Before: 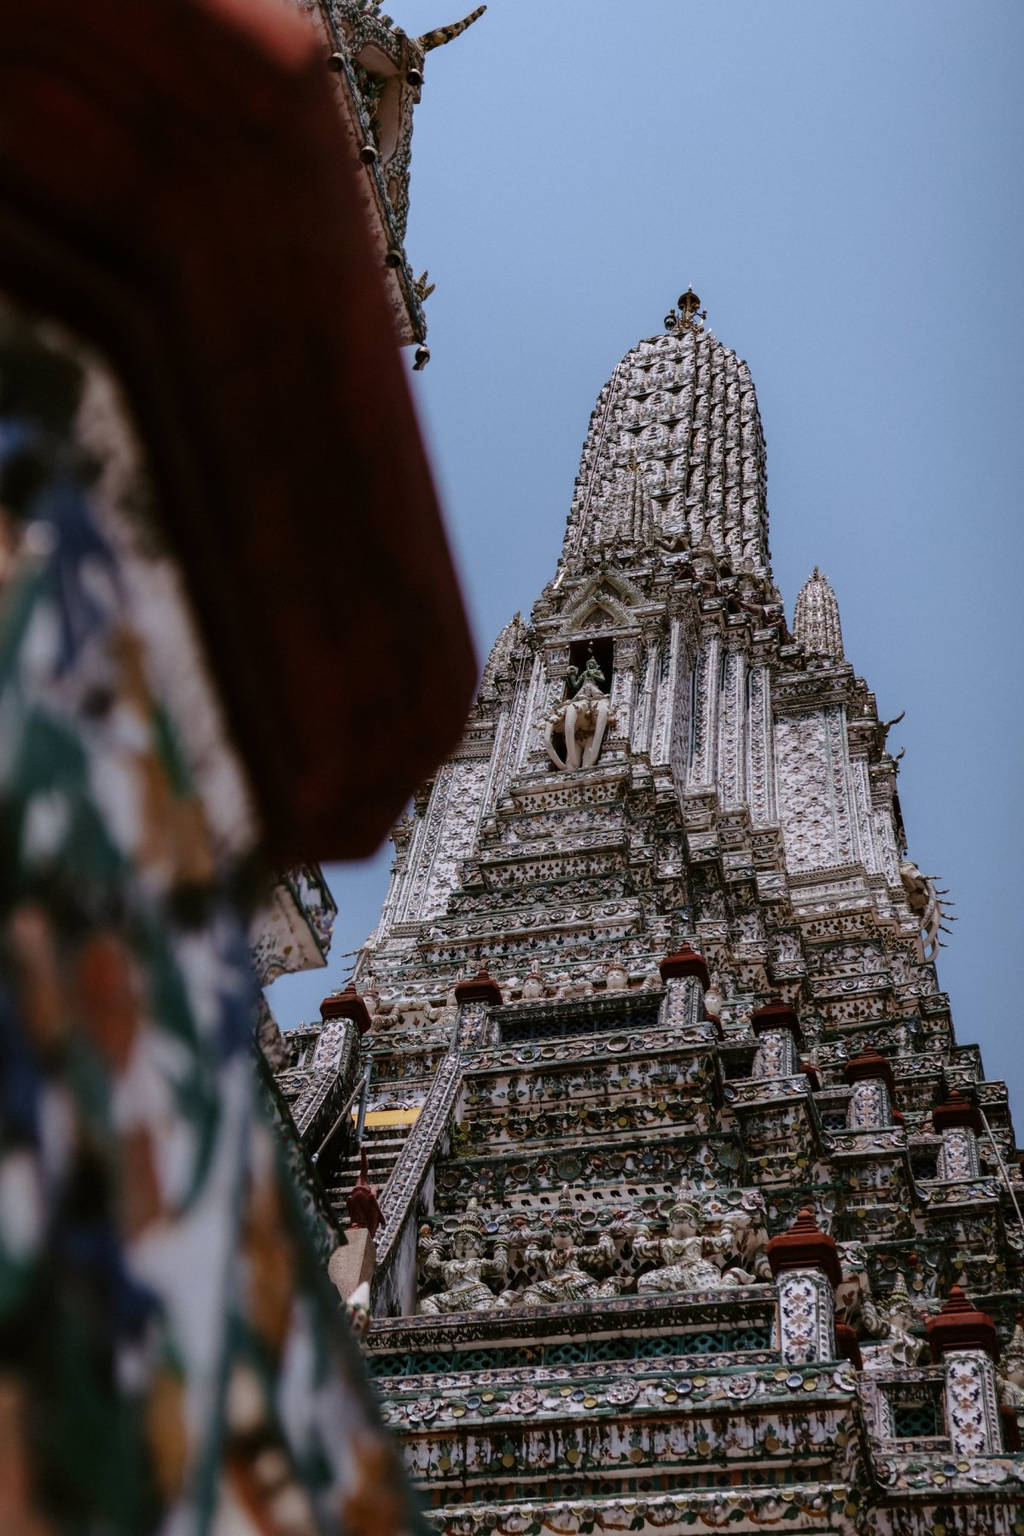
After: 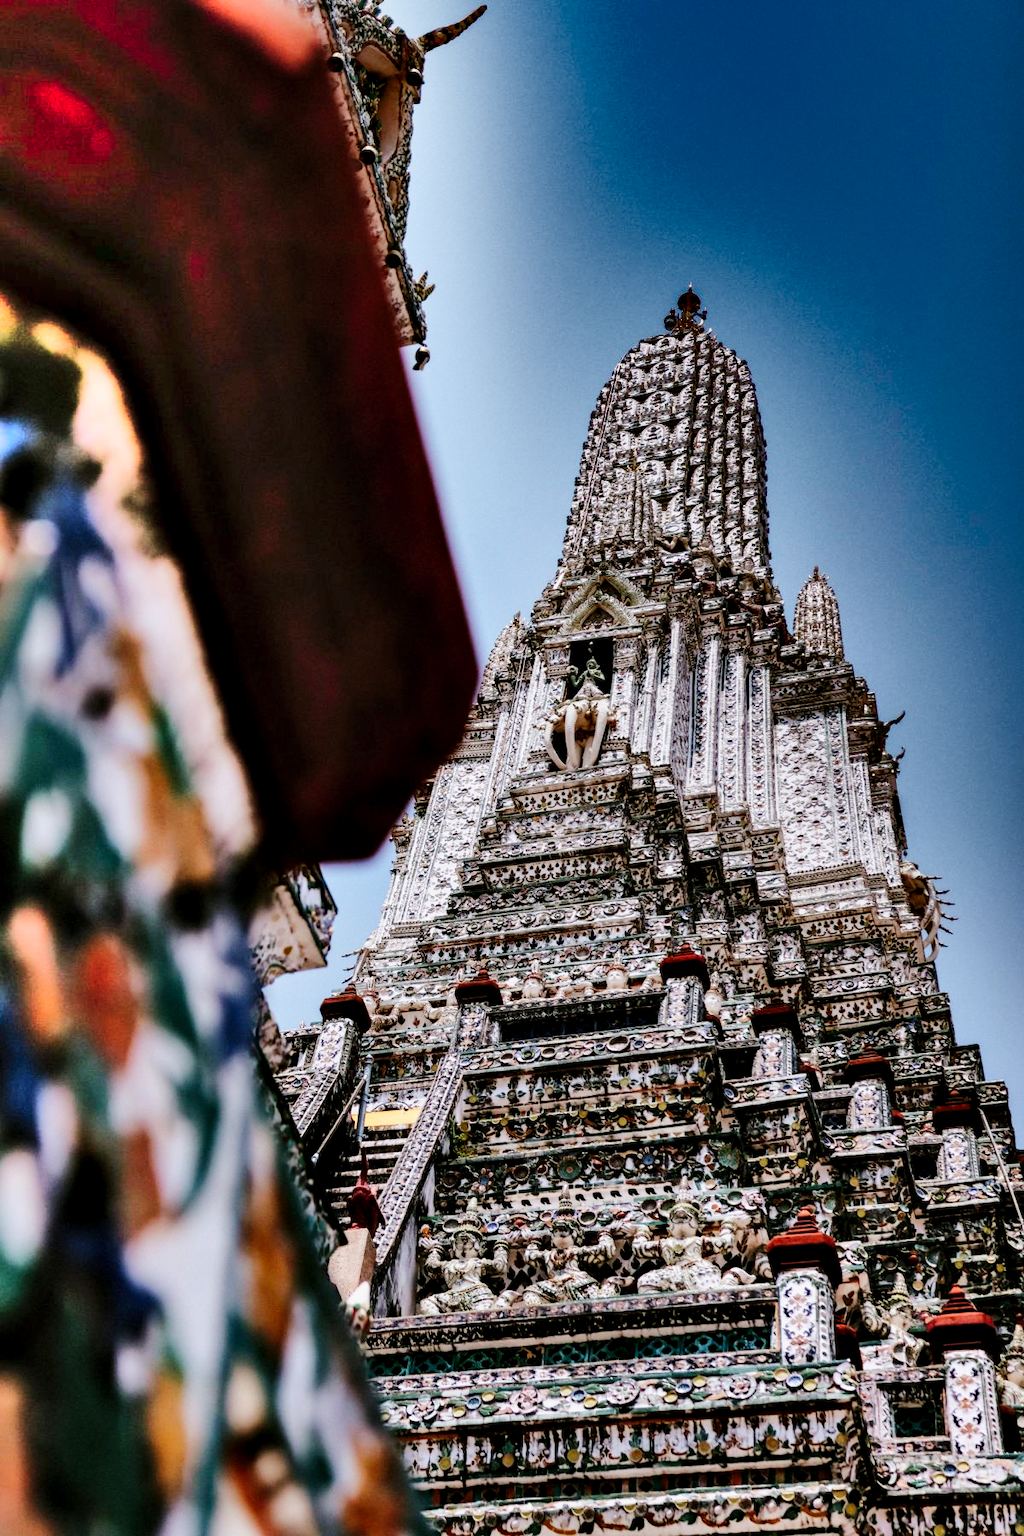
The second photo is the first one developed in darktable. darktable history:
base curve: curves: ch0 [(0, 0) (0.008, 0.007) (0.022, 0.029) (0.048, 0.089) (0.092, 0.197) (0.191, 0.399) (0.275, 0.534) (0.357, 0.65) (0.477, 0.78) (0.542, 0.833) (0.799, 0.973) (1, 1)], preserve colors none
shadows and highlights: radius 123.98, shadows 100, white point adjustment -3, highlights -100, highlights color adjustment 89.84%, soften with gaussian
contrast equalizer: octaves 7, y [[0.528, 0.548, 0.563, 0.562, 0.546, 0.526], [0.55 ×6], [0 ×6], [0 ×6], [0 ×6]]
